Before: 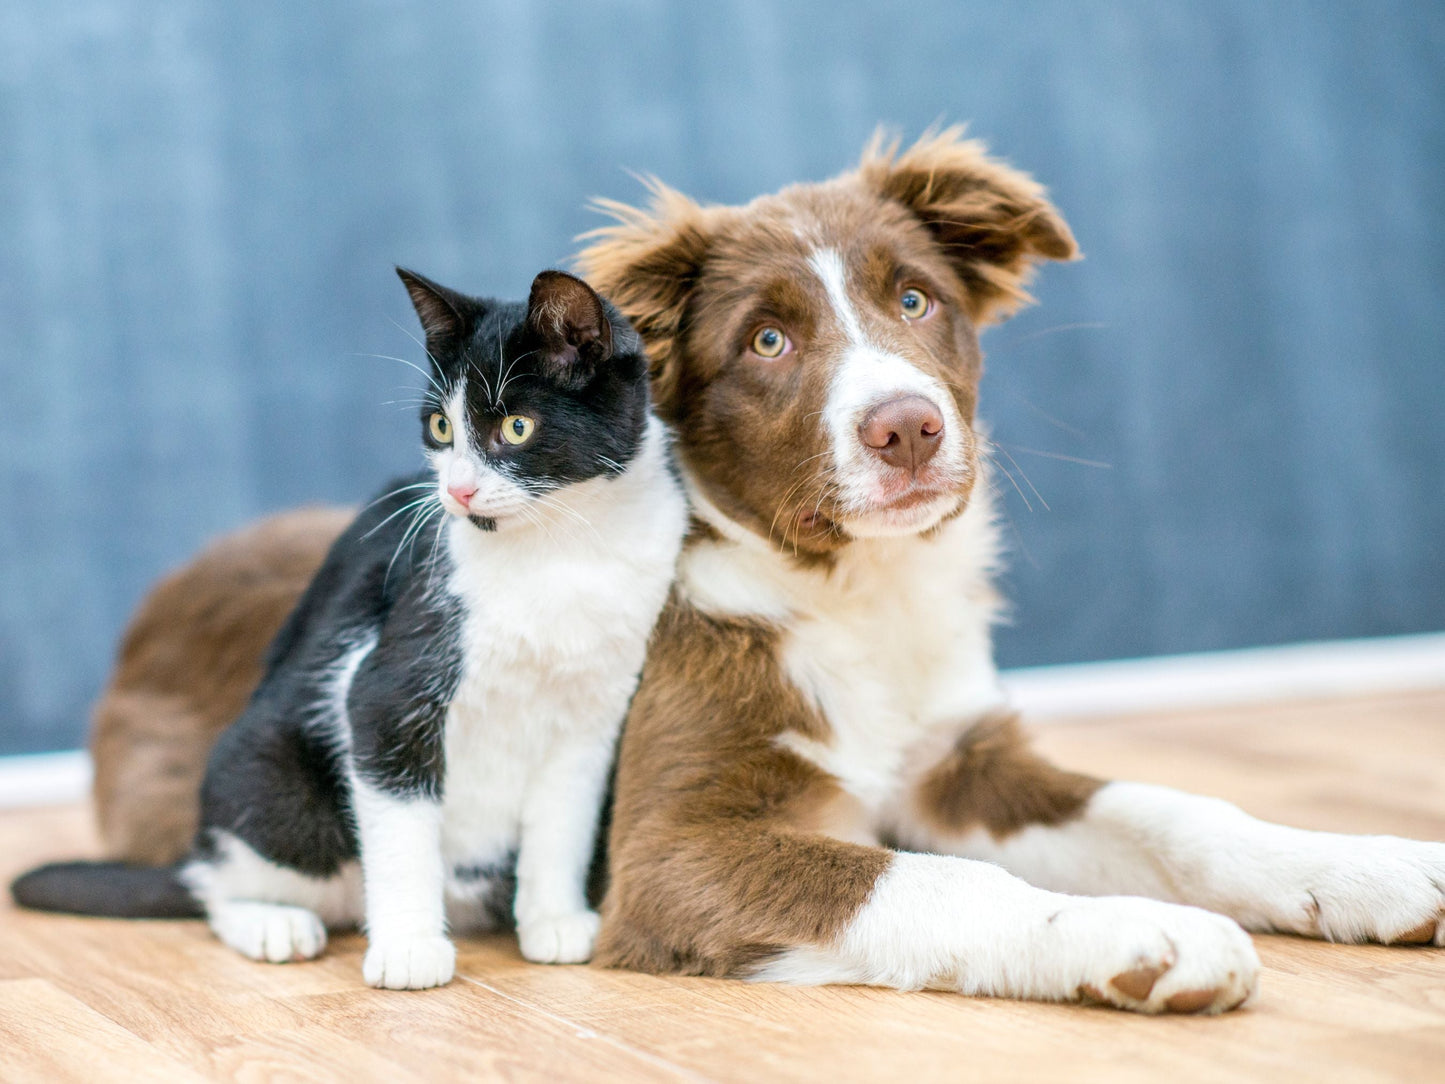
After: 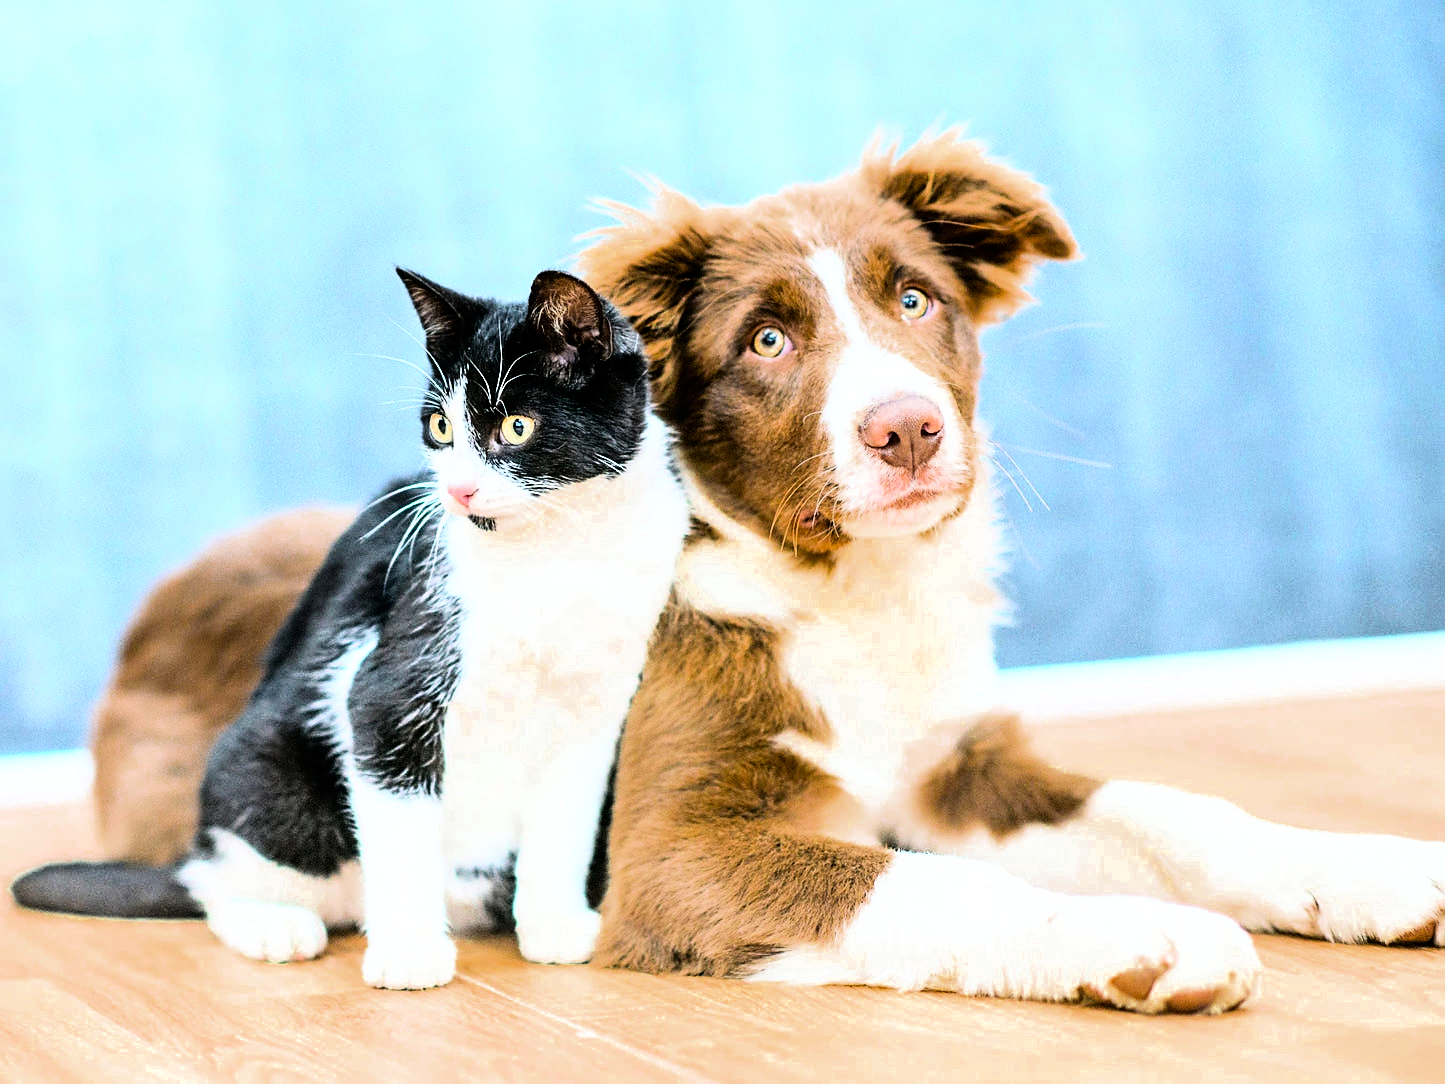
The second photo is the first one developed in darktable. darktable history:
sharpen: amount 0.6
rgb curve: curves: ch0 [(0, 0) (0.21, 0.15) (0.24, 0.21) (0.5, 0.75) (0.75, 0.96) (0.89, 0.99) (1, 1)]; ch1 [(0, 0.02) (0.21, 0.13) (0.25, 0.2) (0.5, 0.67) (0.75, 0.9) (0.89, 0.97) (1, 1)]; ch2 [(0, 0.02) (0.21, 0.13) (0.25, 0.2) (0.5, 0.67) (0.75, 0.9) (0.89, 0.97) (1, 1)], compensate middle gray true
color zones: curves: ch0 [(0.11, 0.396) (0.195, 0.36) (0.25, 0.5) (0.303, 0.412) (0.357, 0.544) (0.75, 0.5) (0.967, 0.328)]; ch1 [(0, 0.468) (0.112, 0.512) (0.202, 0.6) (0.25, 0.5) (0.307, 0.352) (0.357, 0.544) (0.75, 0.5) (0.963, 0.524)]
